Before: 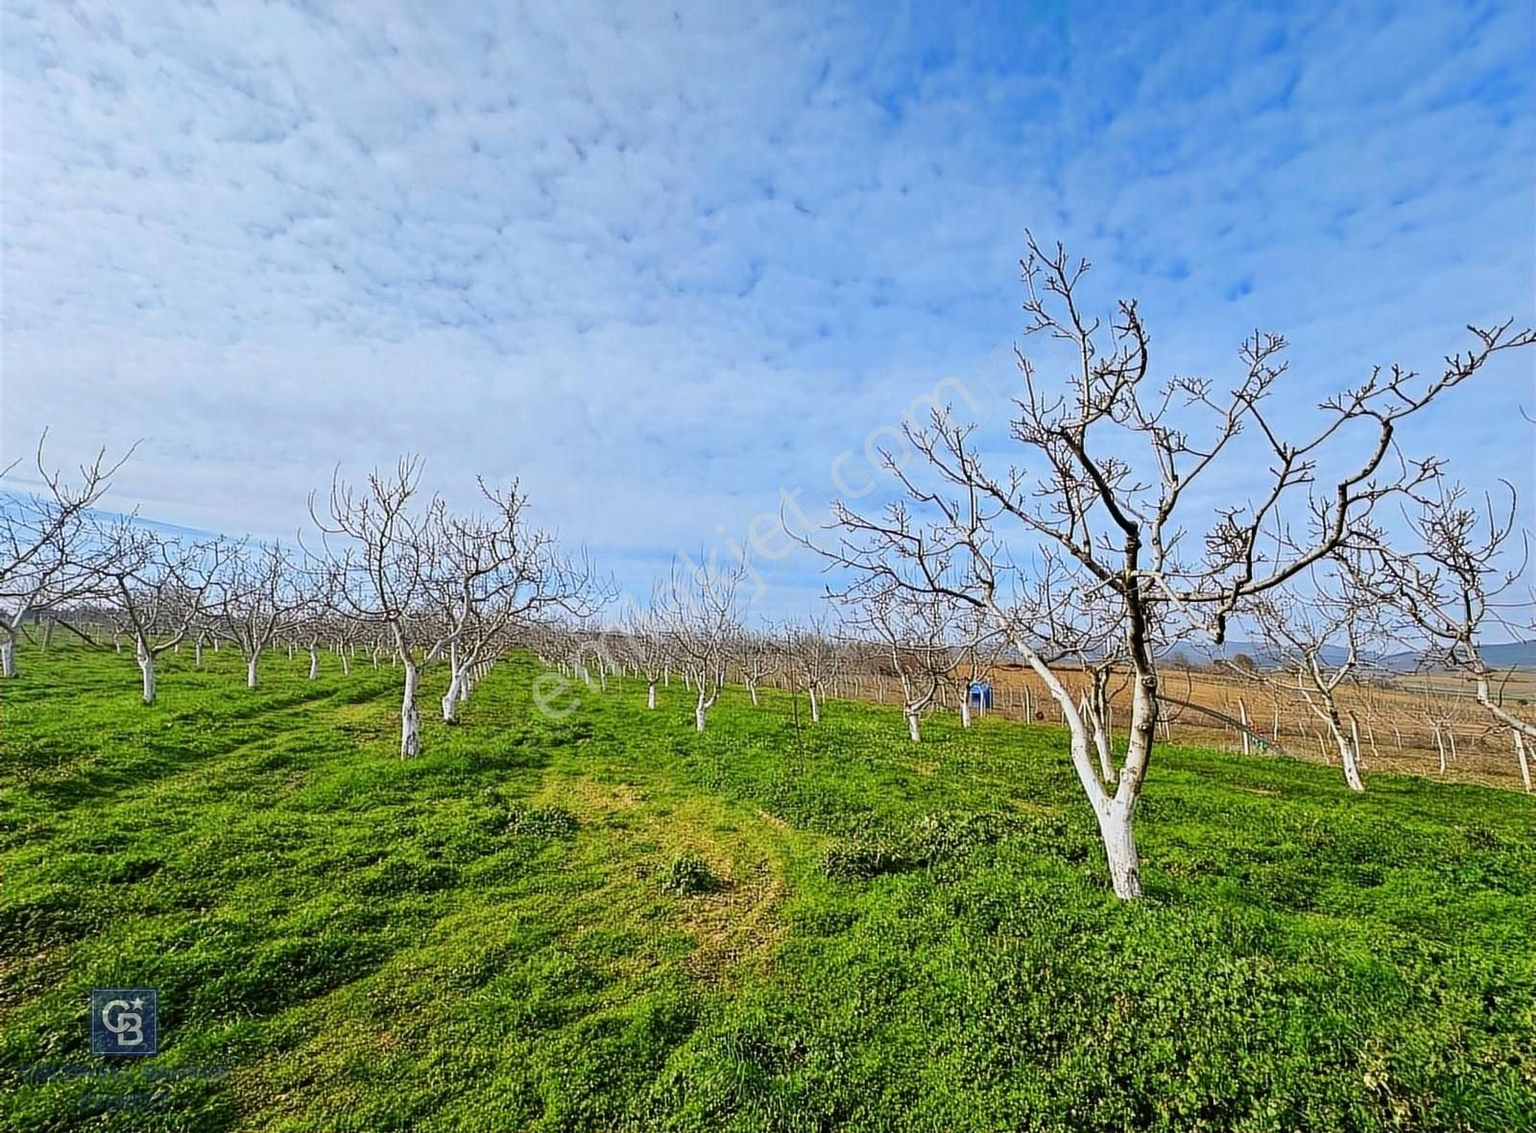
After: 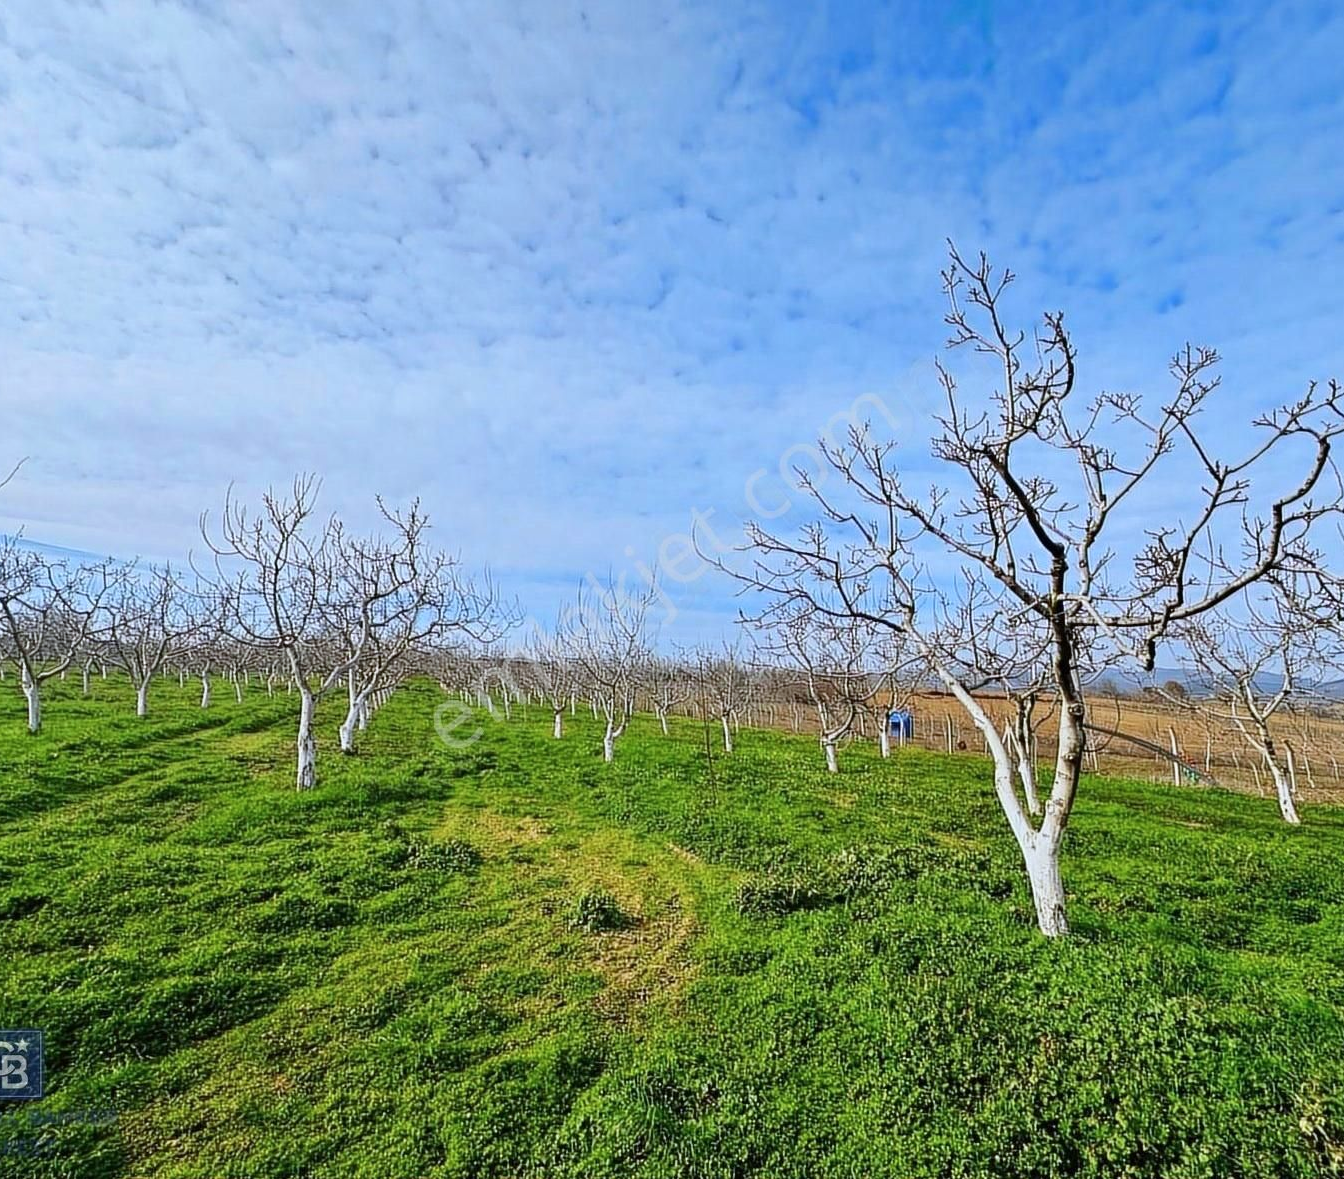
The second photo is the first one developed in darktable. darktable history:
color calibration: x 0.355, y 0.367, temperature 4700.38 K
crop: left 7.598%, right 7.873%
